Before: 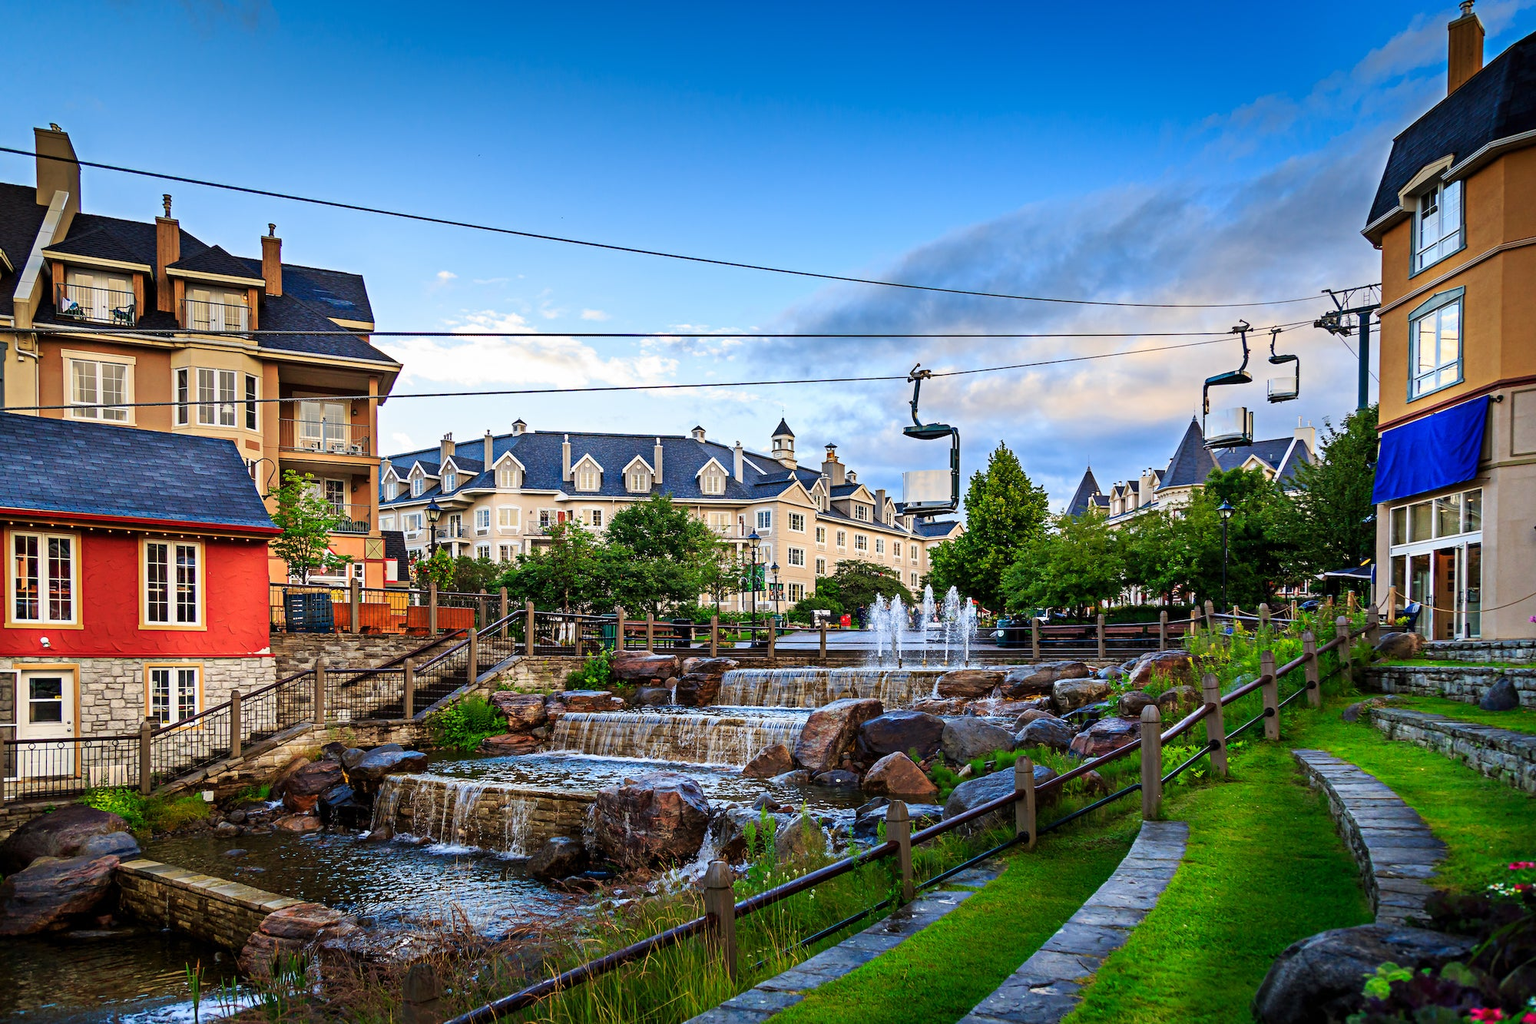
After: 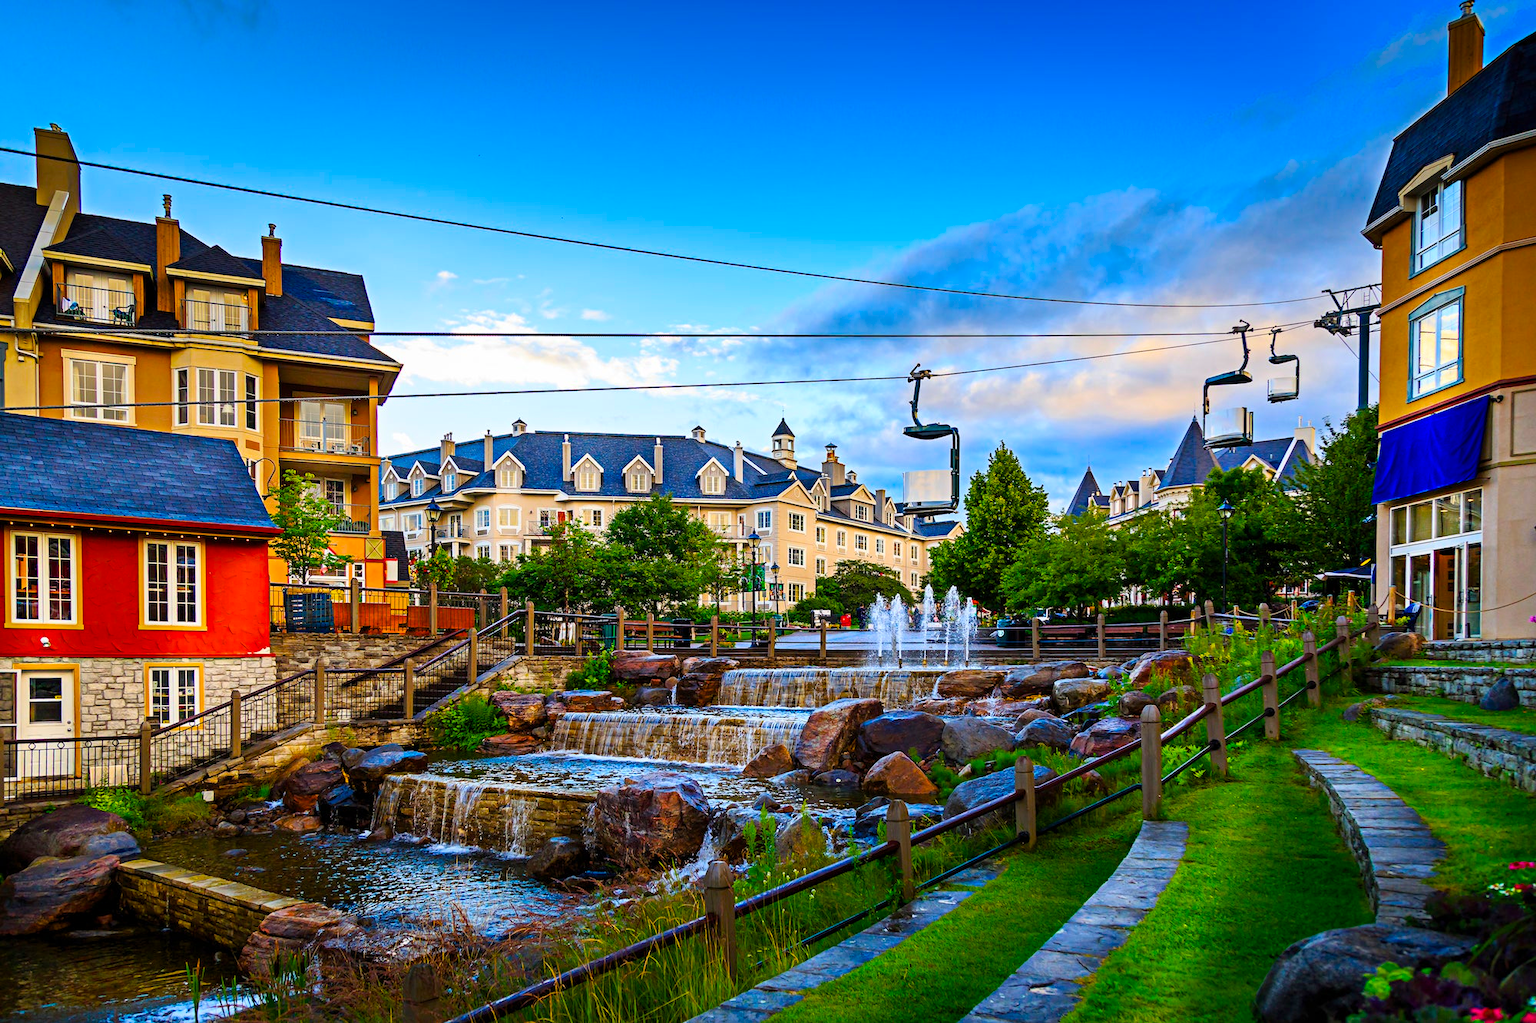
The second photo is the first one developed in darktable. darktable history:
color balance rgb: linear chroma grading › global chroma 14.933%, perceptual saturation grading › global saturation 31.301%, global vibrance 20%
